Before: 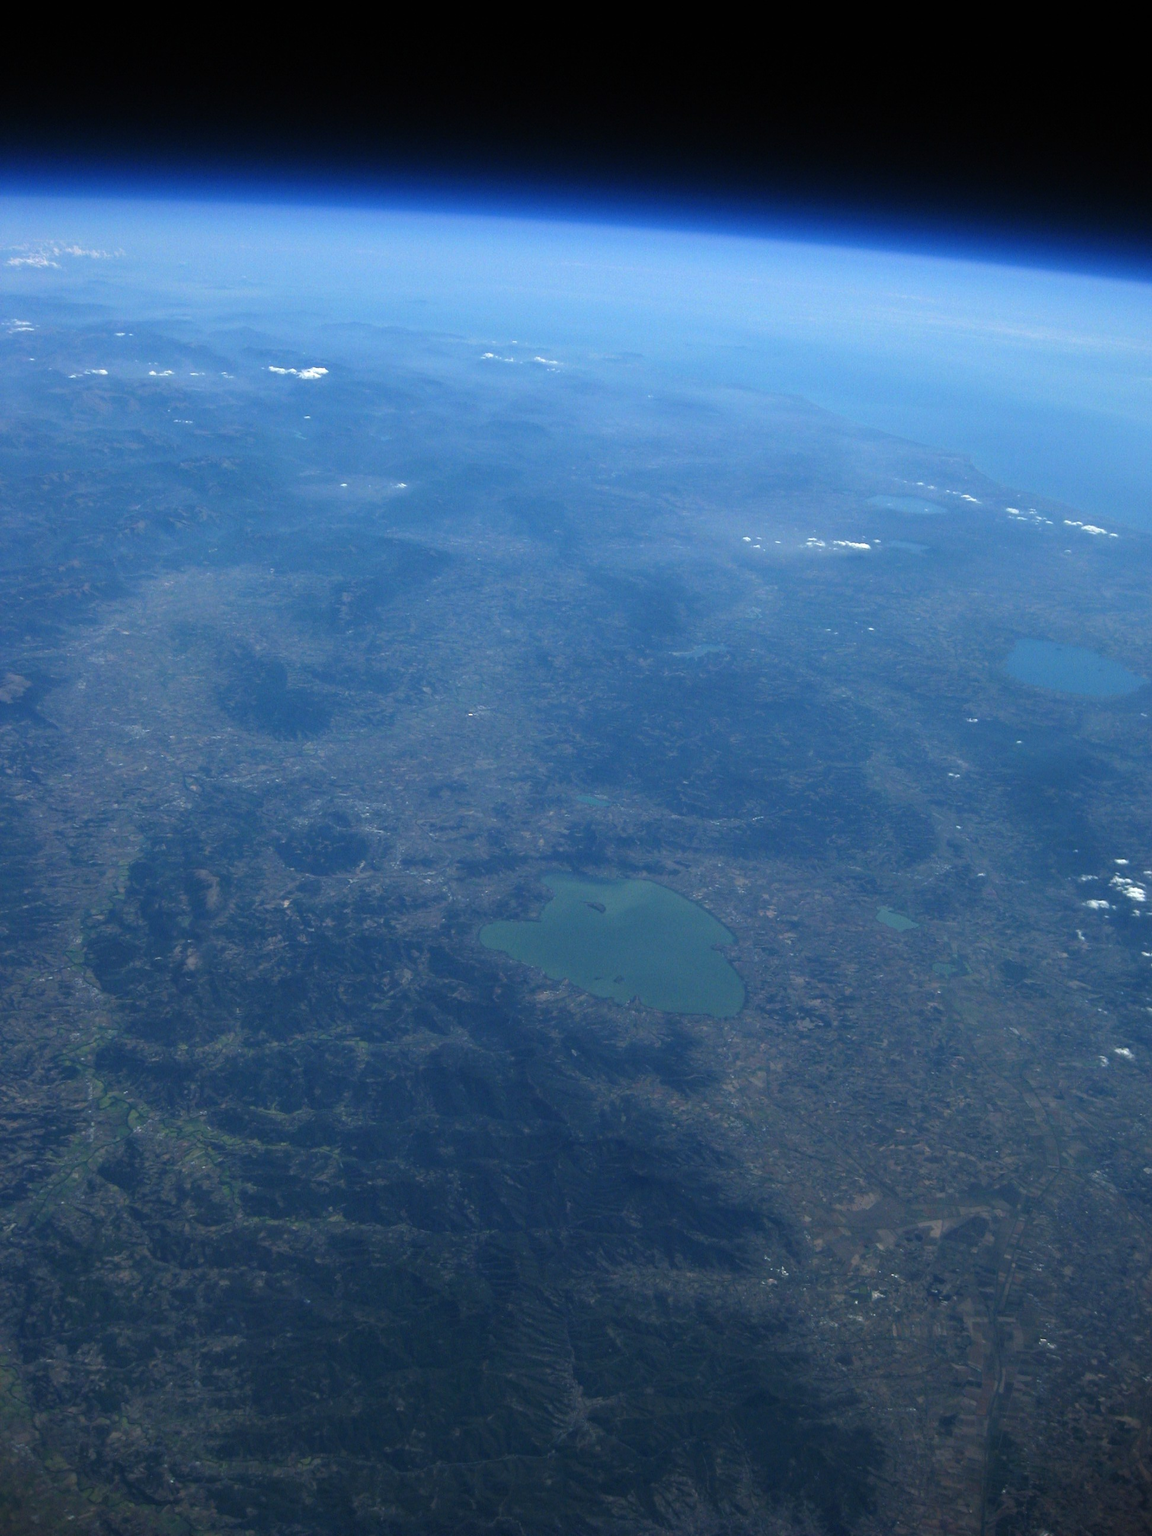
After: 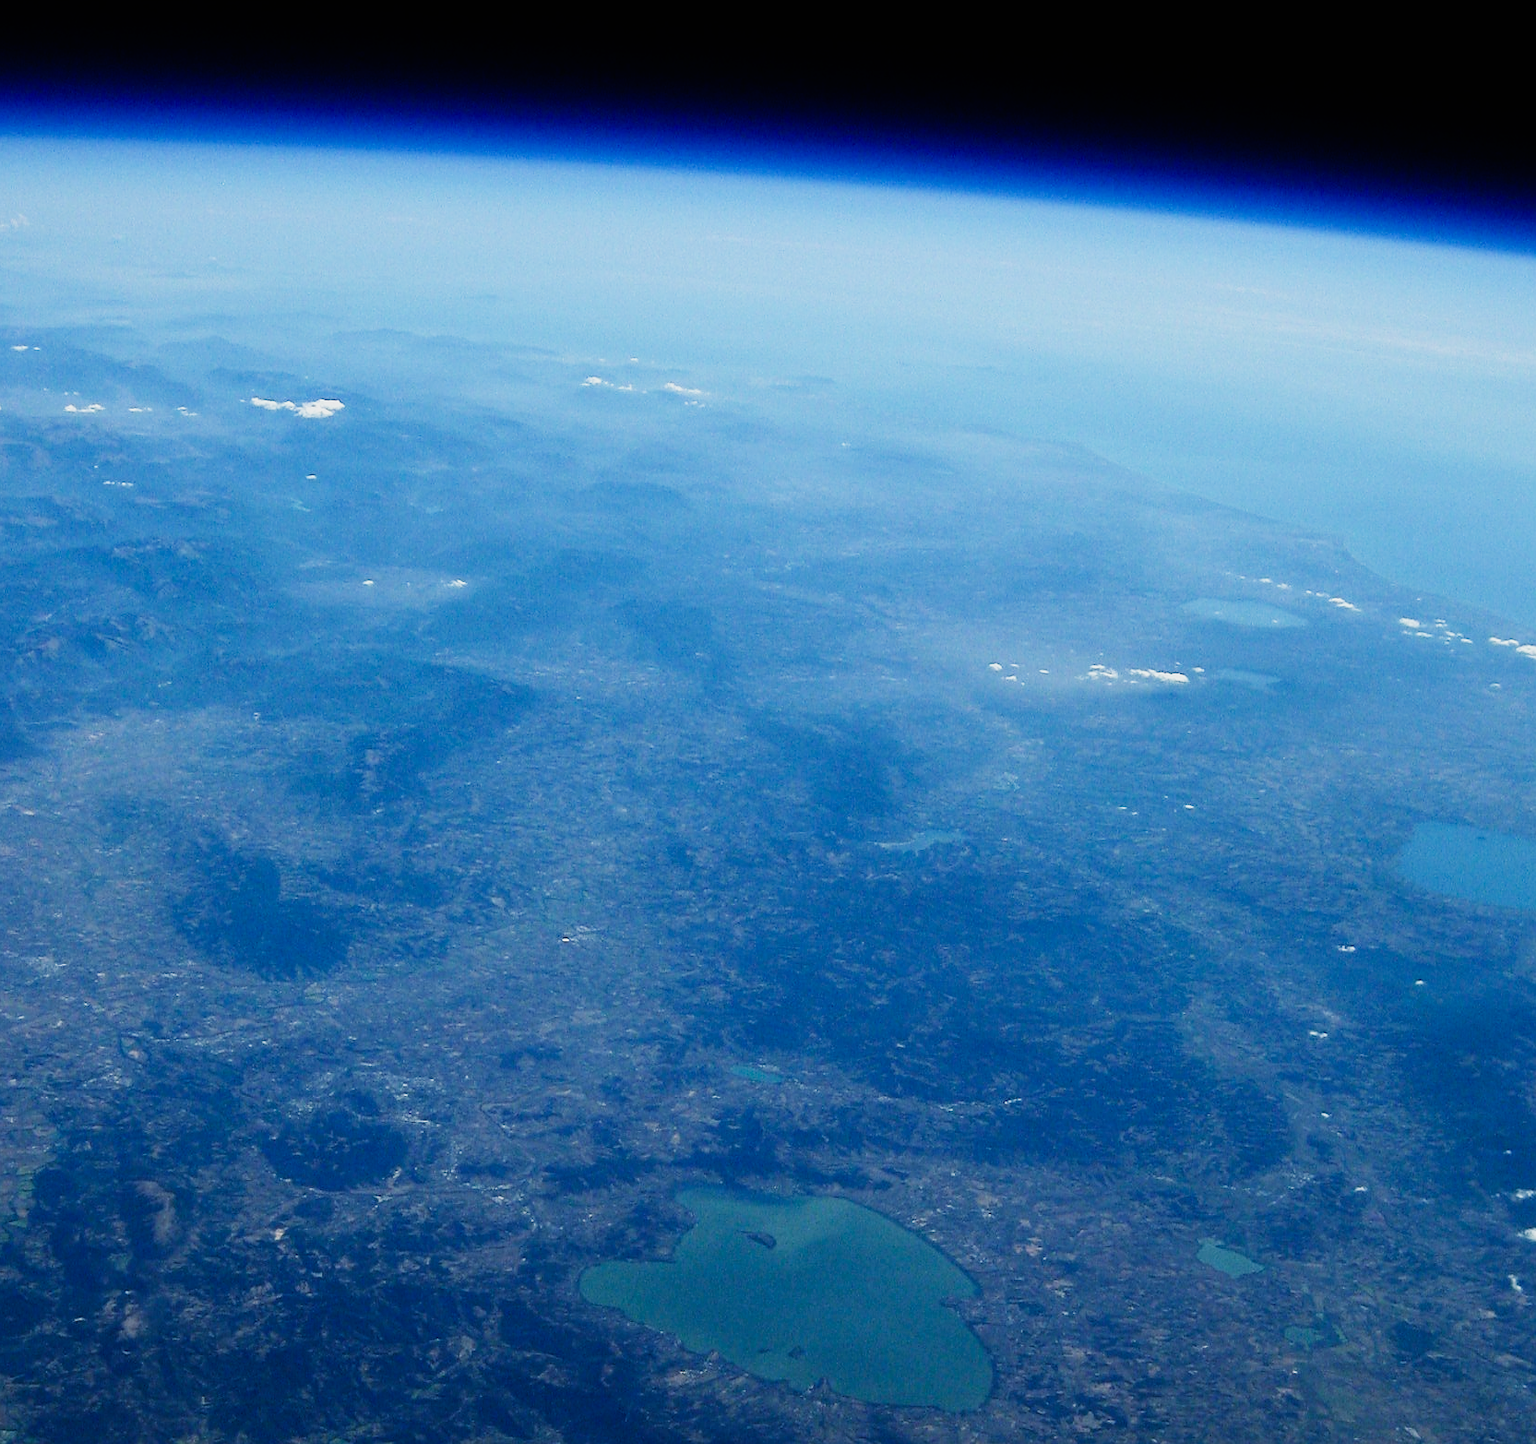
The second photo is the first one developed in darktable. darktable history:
sigmoid: contrast 2, skew -0.2, preserve hue 0%, red attenuation 0.1, red rotation 0.035, green attenuation 0.1, green rotation -0.017, blue attenuation 0.15, blue rotation -0.052, base primaries Rec2020
crop and rotate: left 9.345%, top 7.22%, right 4.982%, bottom 32.331%
sharpen: radius 0.969, amount 0.604
